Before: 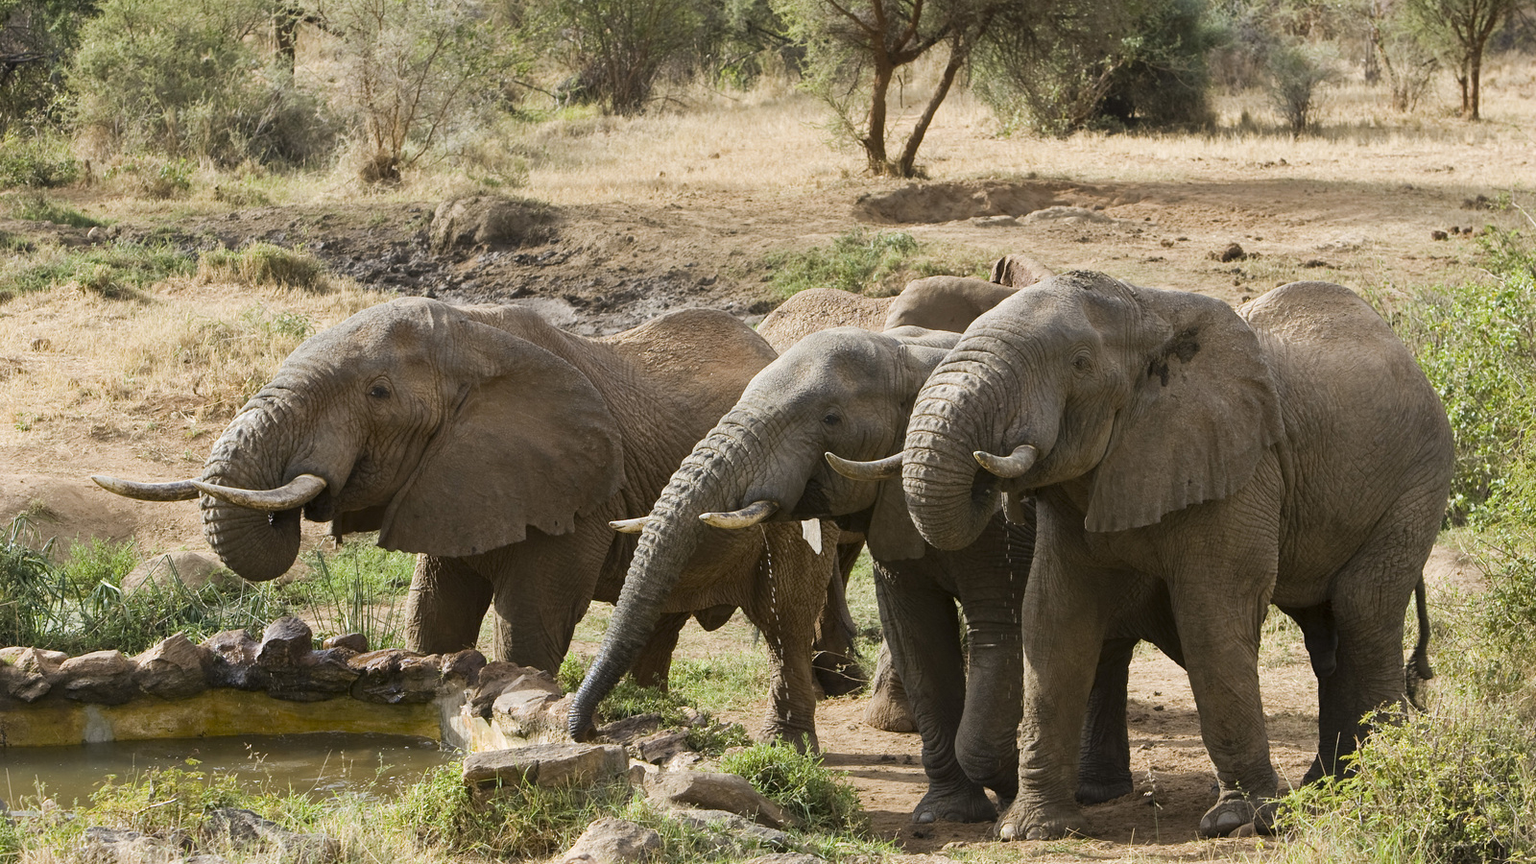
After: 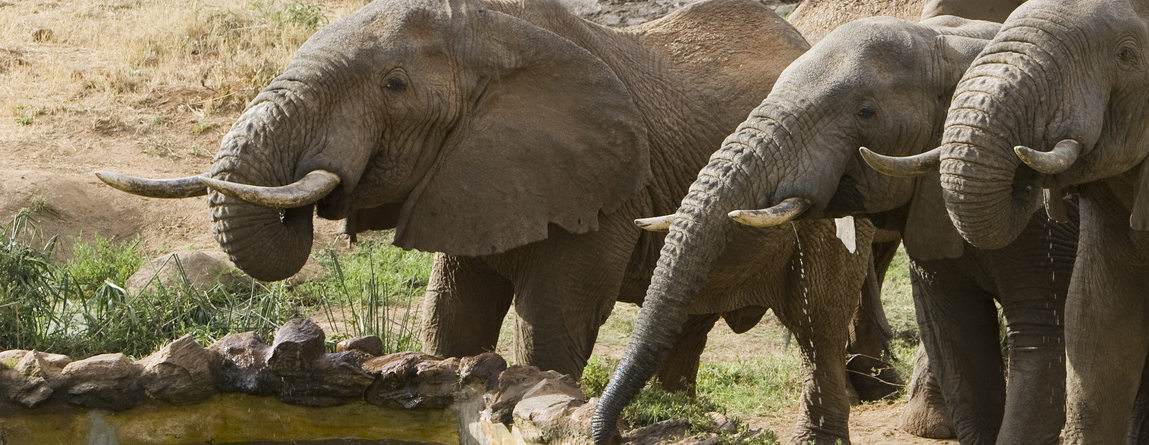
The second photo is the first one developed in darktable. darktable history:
crop: top 36%, right 28.13%, bottom 14.514%
